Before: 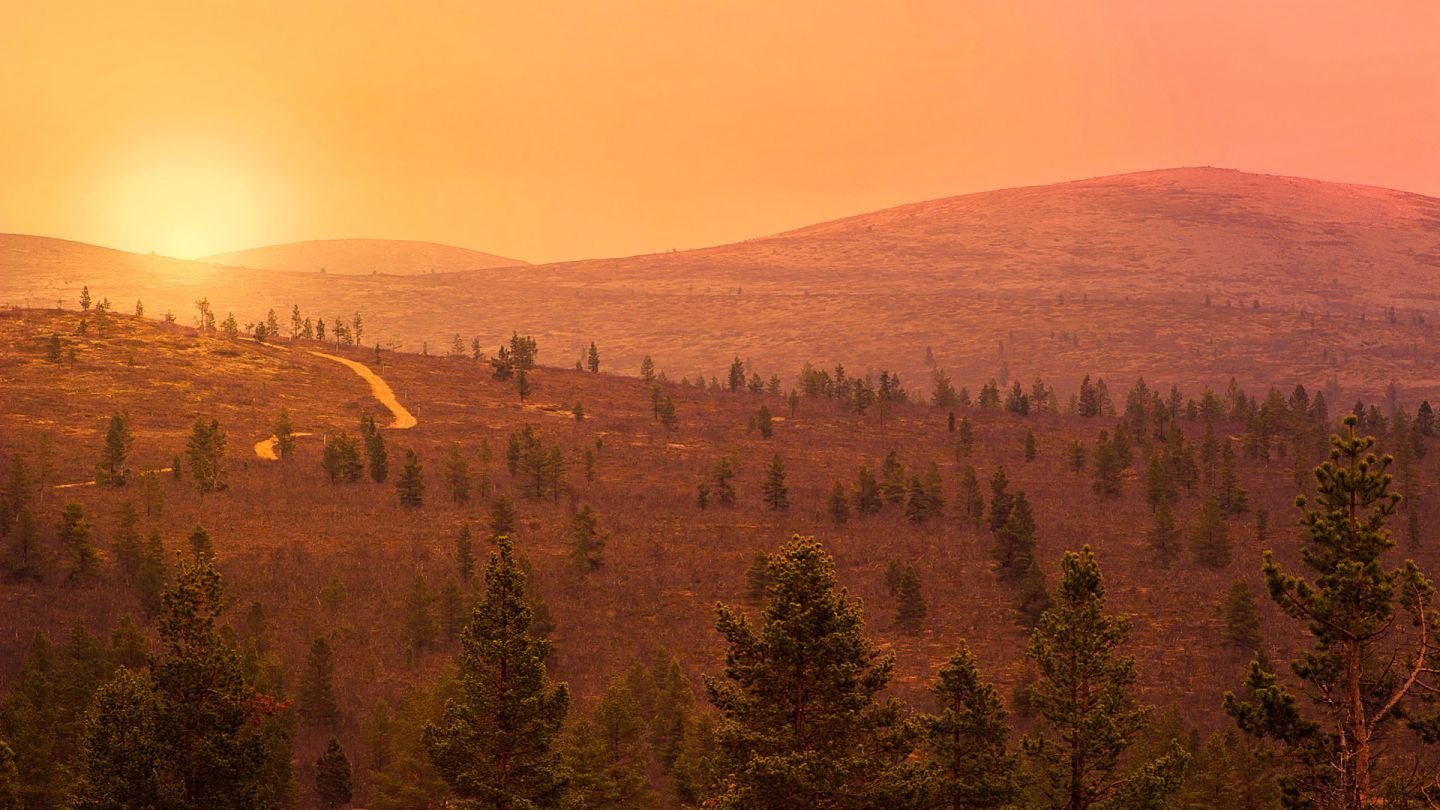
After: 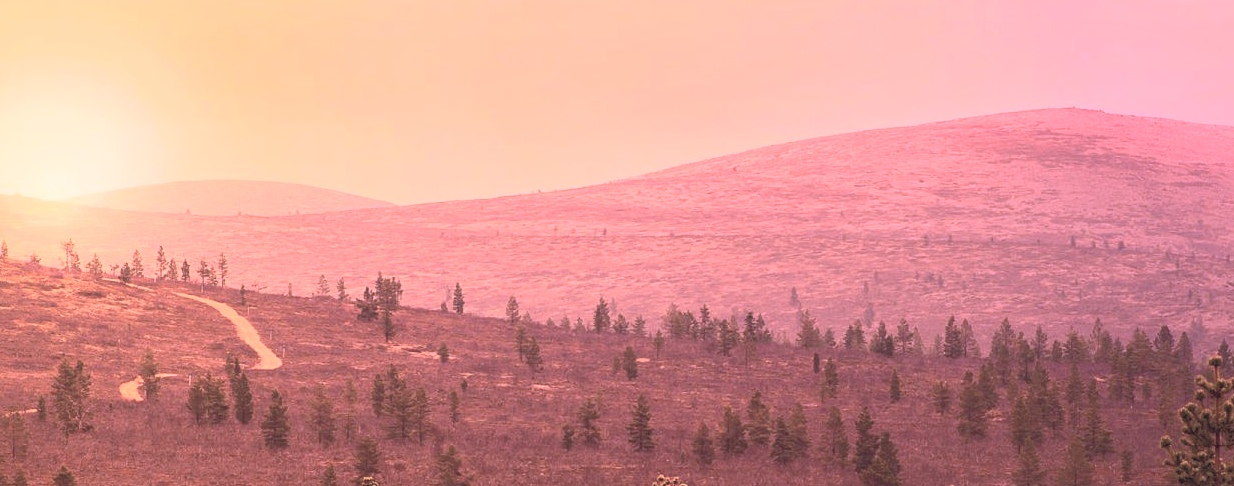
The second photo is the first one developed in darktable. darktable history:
contrast brightness saturation: contrast 0.419, brightness 0.561, saturation -0.21
color correction: highlights a* 15.03, highlights b* -24.97
tone equalizer: mask exposure compensation -0.485 EV
crop and rotate: left 9.403%, top 7.348%, right 4.866%, bottom 32.55%
shadows and highlights: on, module defaults
